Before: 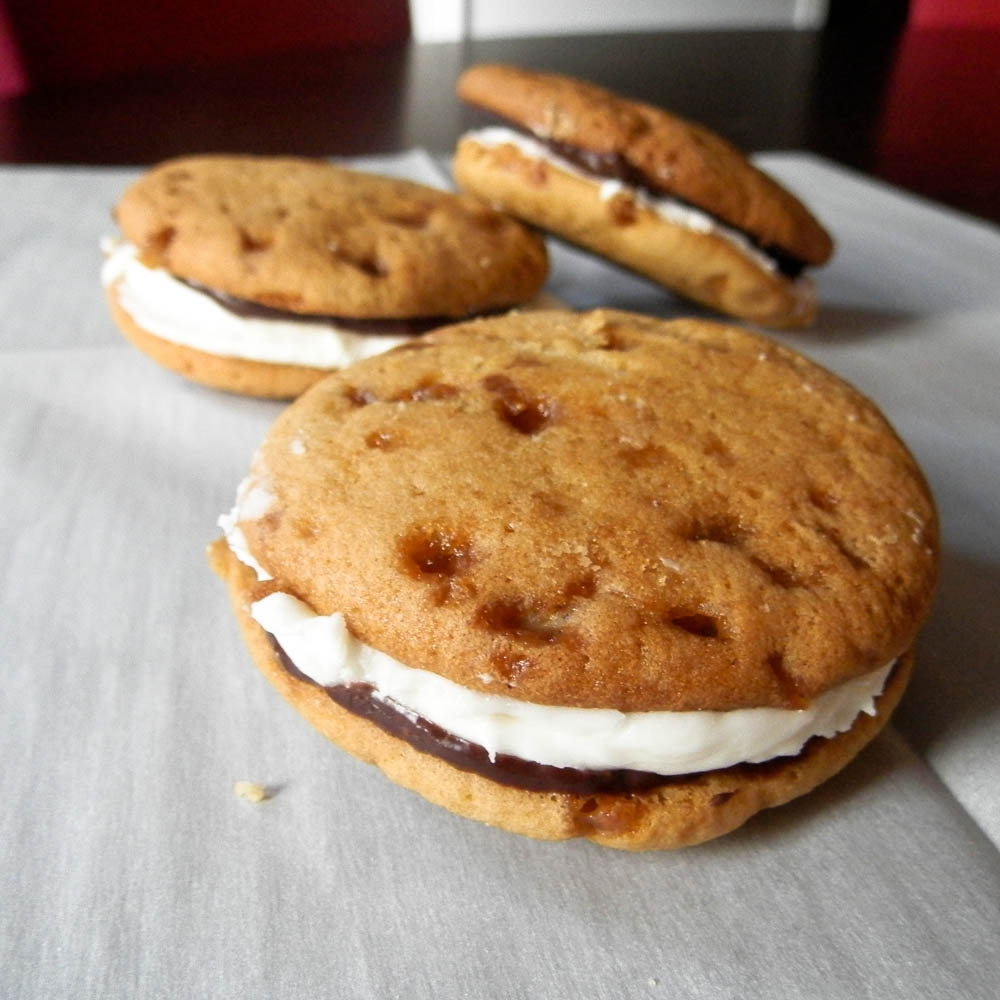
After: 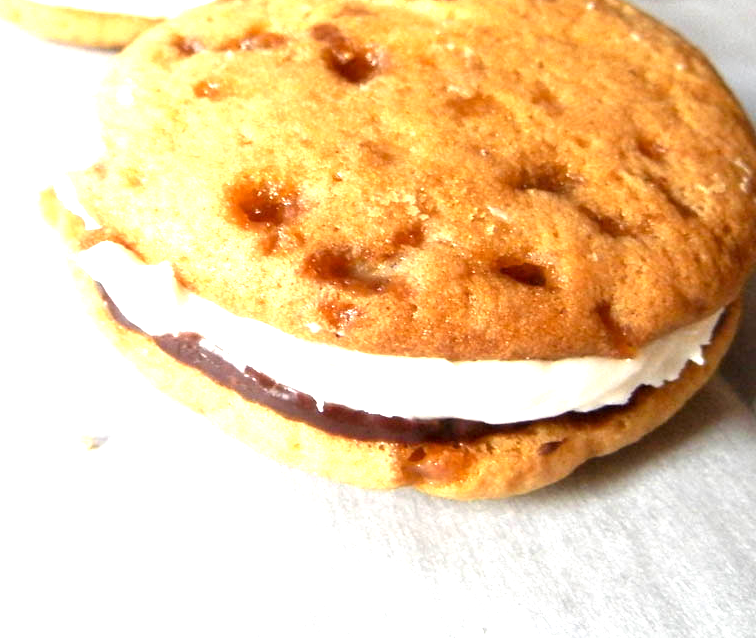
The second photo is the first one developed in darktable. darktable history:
crop and rotate: left 17.299%, top 35.115%, right 7.015%, bottom 1.024%
exposure: black level correction 0.001, exposure 1.646 EV, compensate exposure bias true, compensate highlight preservation false
